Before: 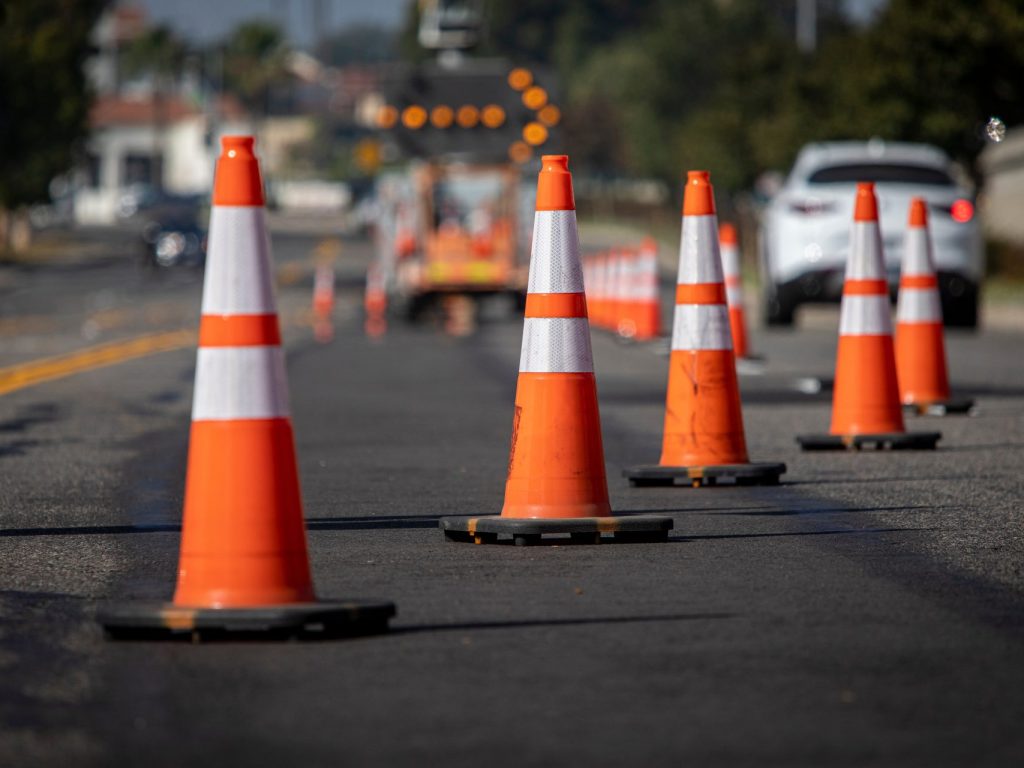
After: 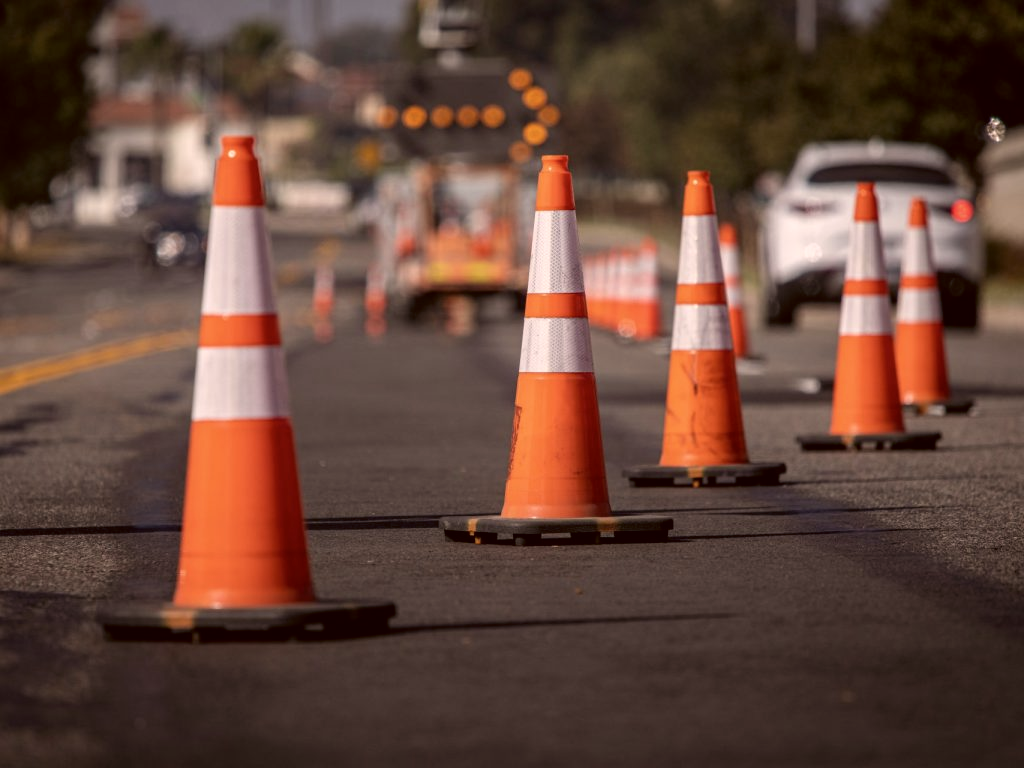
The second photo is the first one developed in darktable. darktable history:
color correction: highlights a* 10.19, highlights b* 9.71, shadows a* 8.04, shadows b* 8.37, saturation 0.784
